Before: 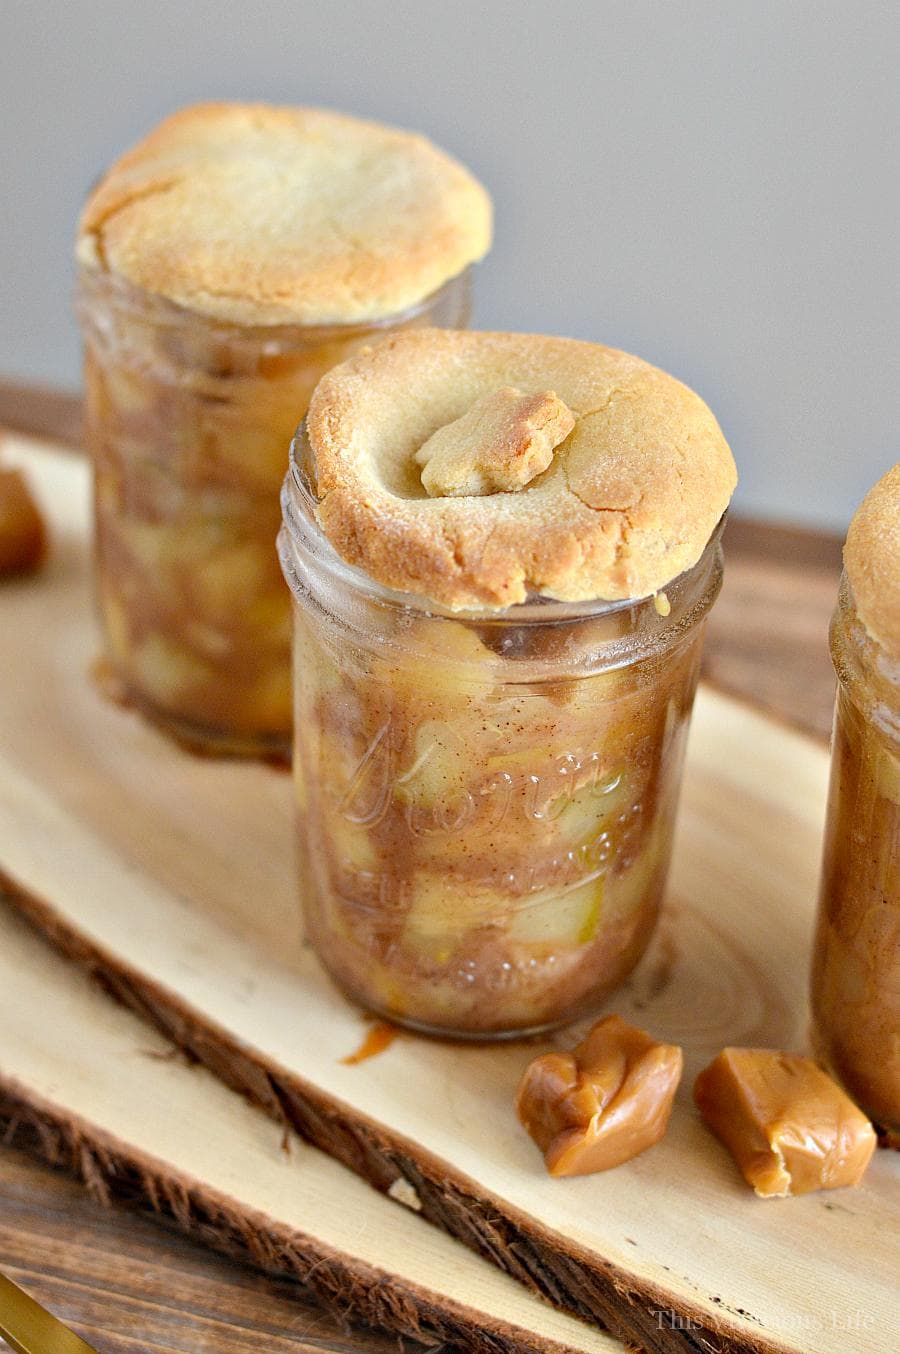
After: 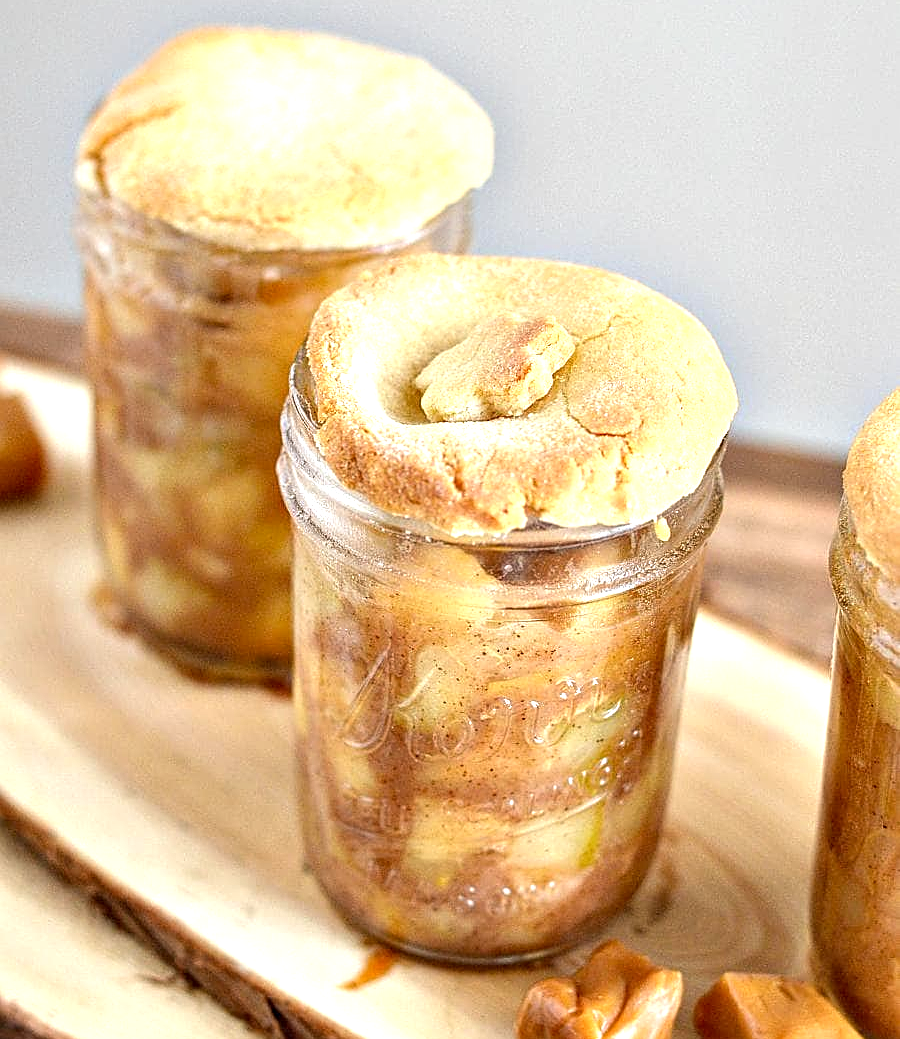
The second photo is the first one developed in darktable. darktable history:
local contrast: detail 130%
exposure: exposure 0.716 EV, compensate highlight preservation false
crop: top 5.578%, bottom 17.669%
sharpen: on, module defaults
